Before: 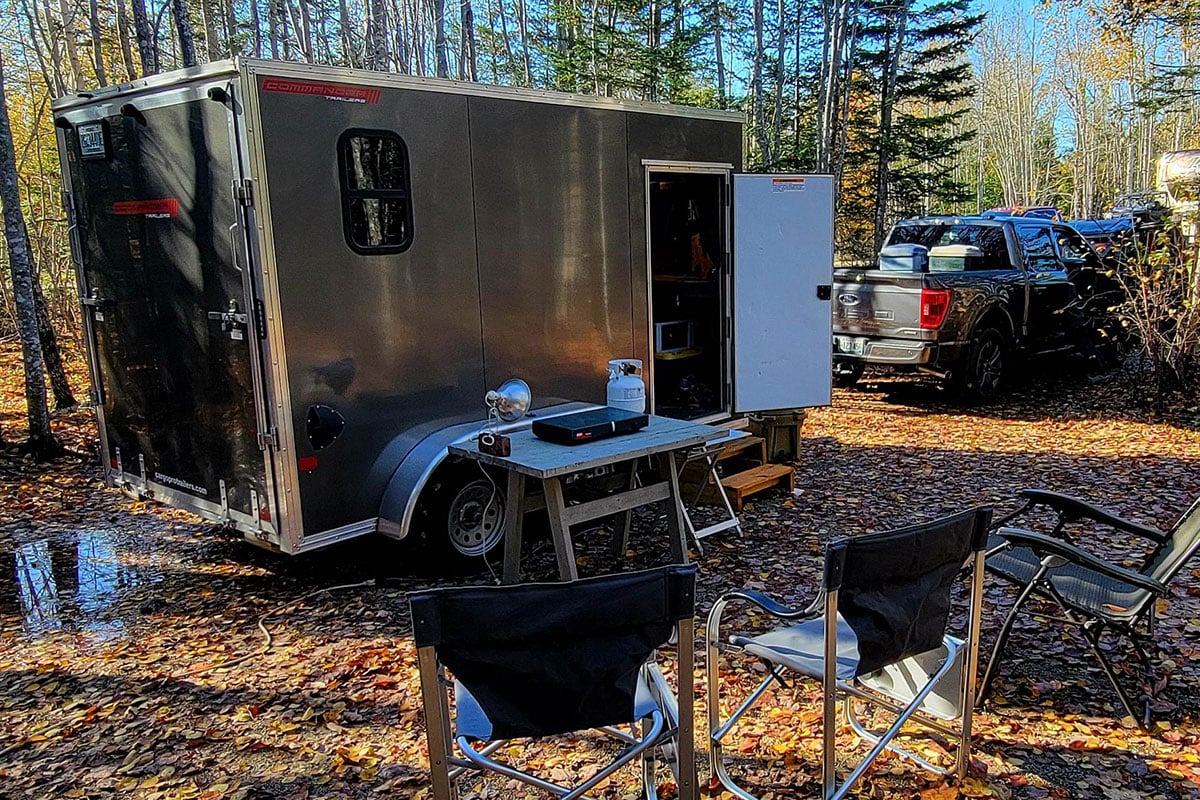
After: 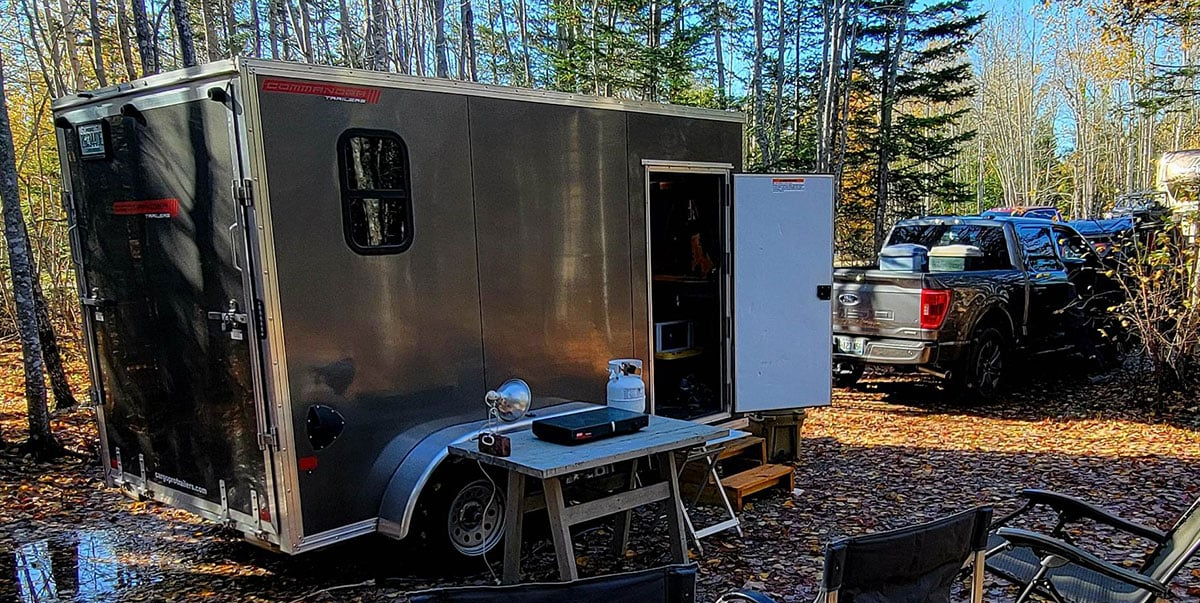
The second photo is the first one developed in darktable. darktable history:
crop: bottom 24.588%
